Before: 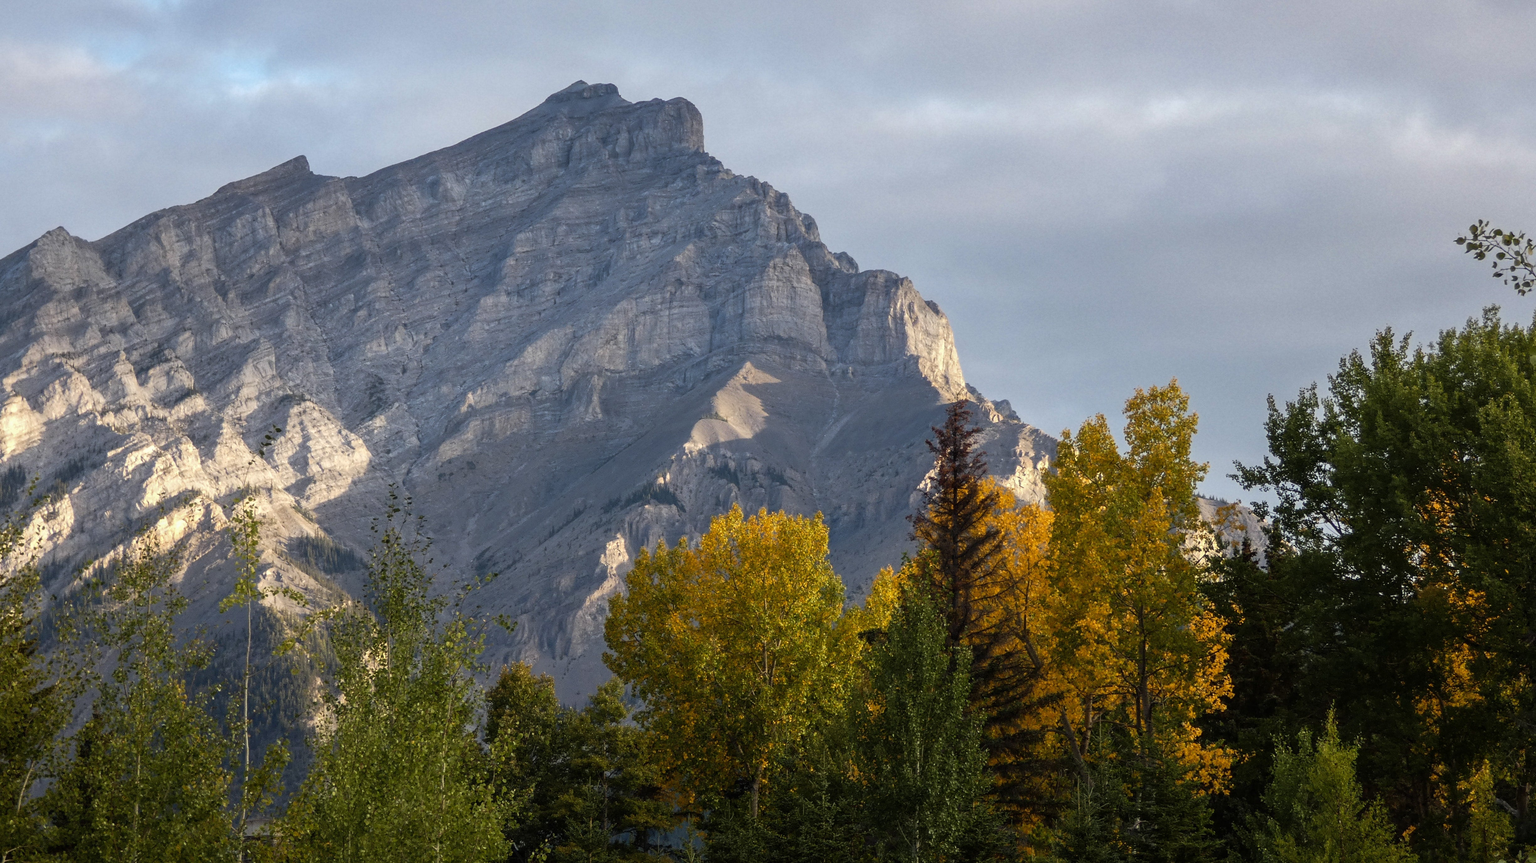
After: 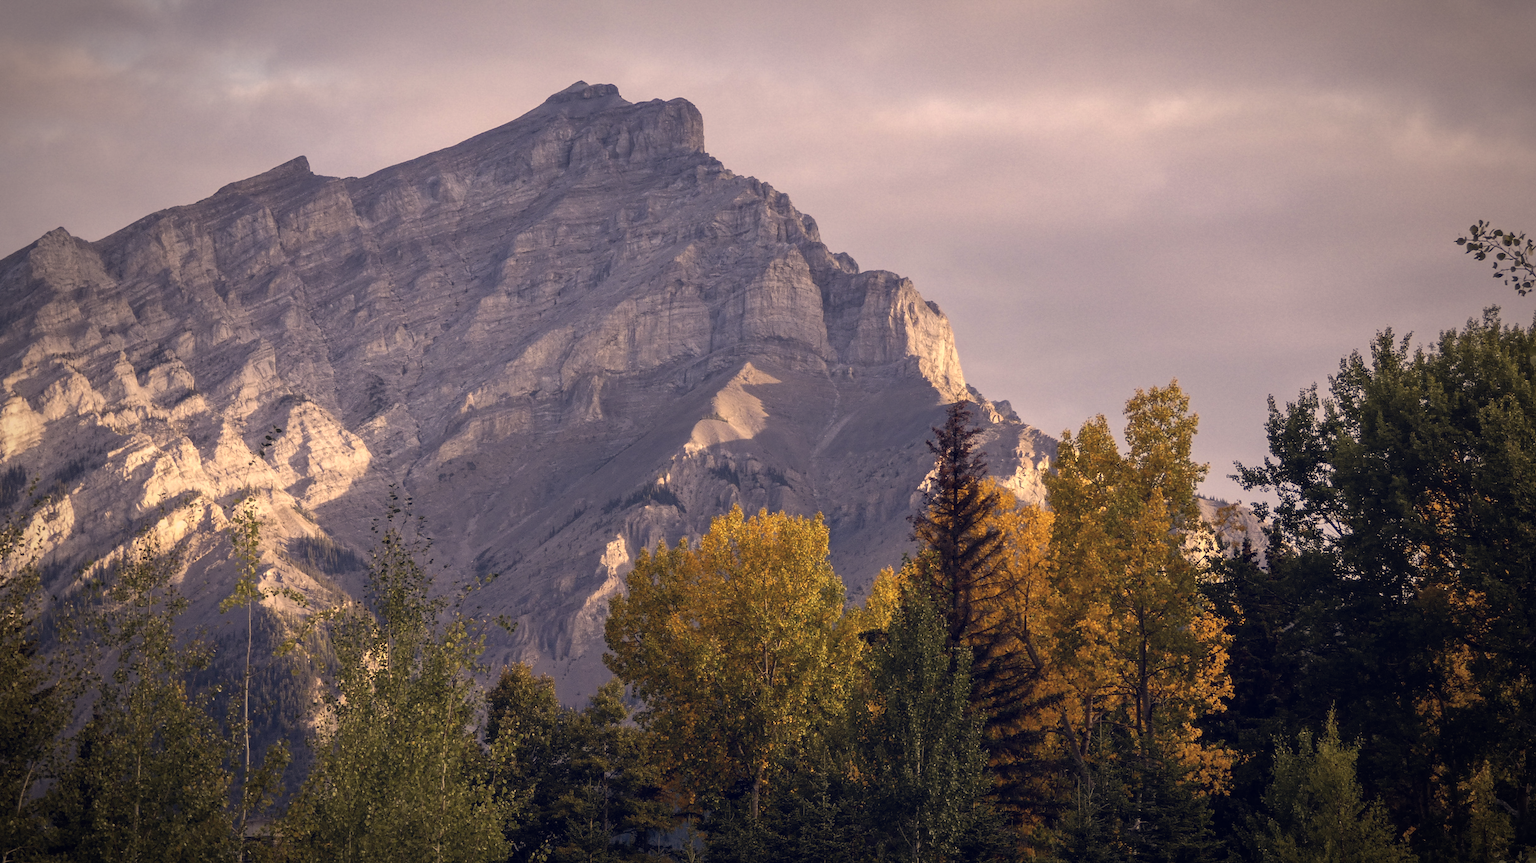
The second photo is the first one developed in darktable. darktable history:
vignetting: fall-off start 70.97%, brightness -0.584, saturation -0.118, width/height ratio 1.333
white balance: red 1, blue 1
color correction: highlights a* 19.59, highlights b* 27.49, shadows a* 3.46, shadows b* -17.28, saturation 0.73
